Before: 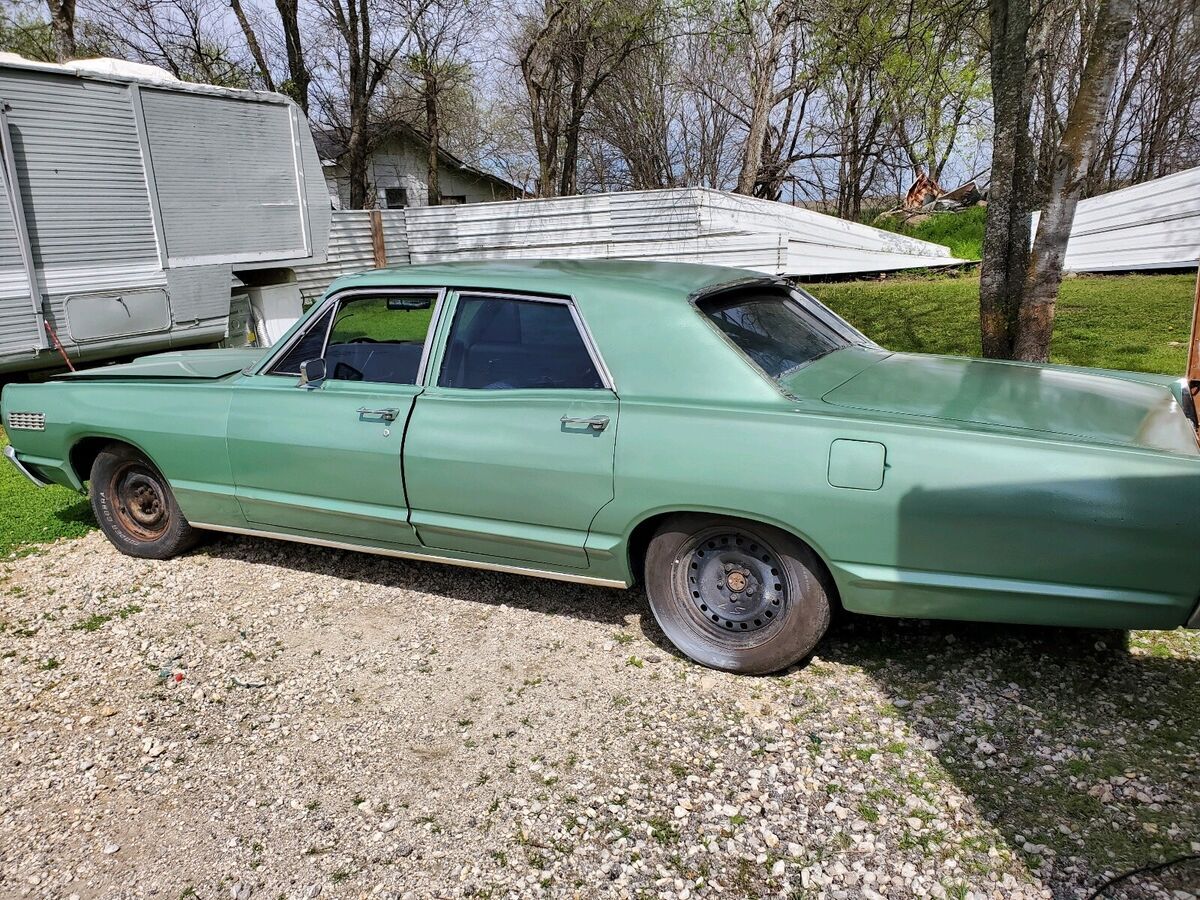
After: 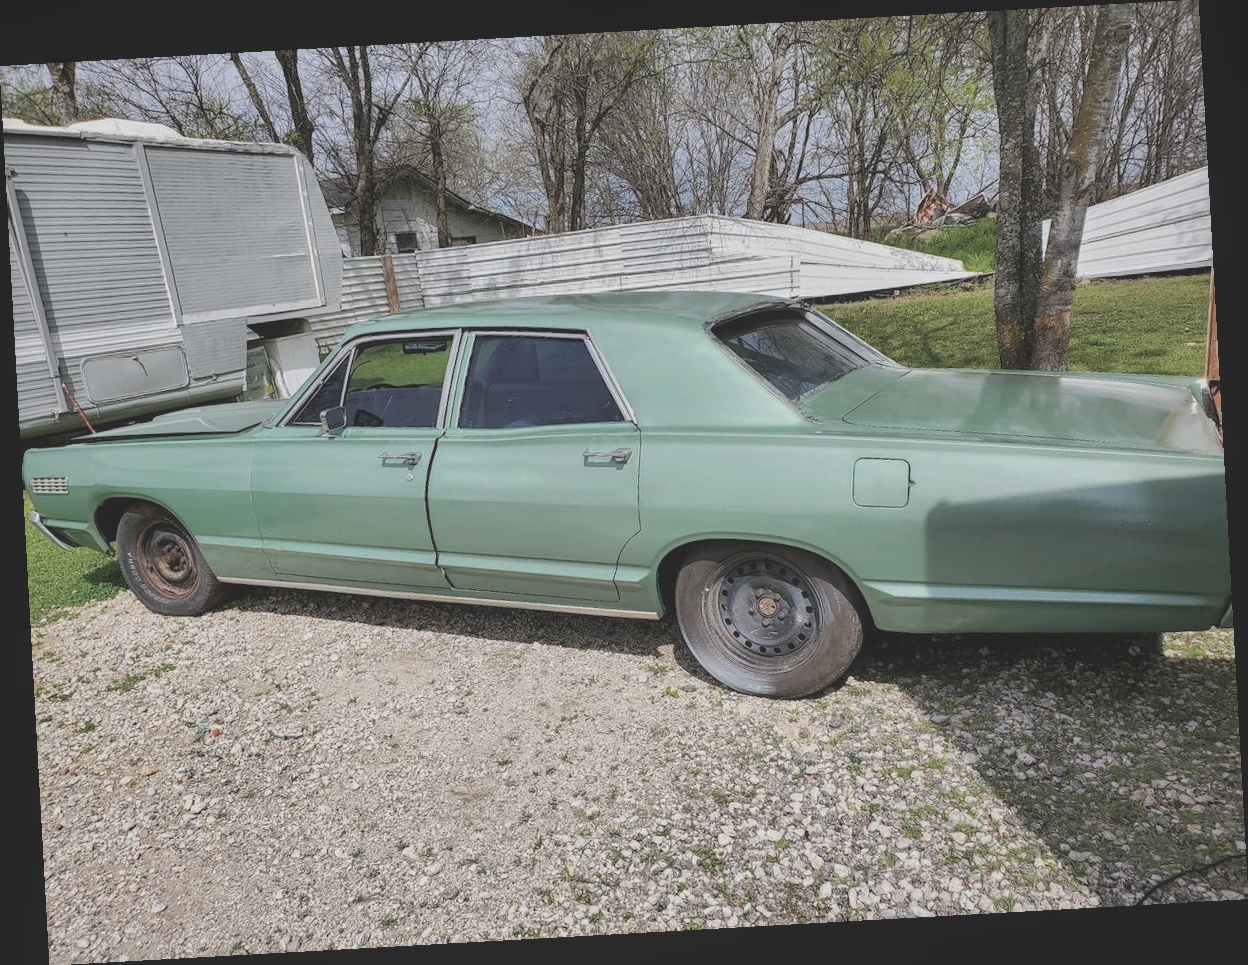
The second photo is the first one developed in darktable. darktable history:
contrast brightness saturation: contrast -0.26, saturation -0.43
rotate and perspective: rotation -3.18°, automatic cropping off
exposure: exposure 0.3 EV, compensate highlight preservation false
contrast equalizer: y [[0.5, 0.488, 0.462, 0.461, 0.491, 0.5], [0.5 ×6], [0.5 ×6], [0 ×6], [0 ×6]]
local contrast: detail 110%
